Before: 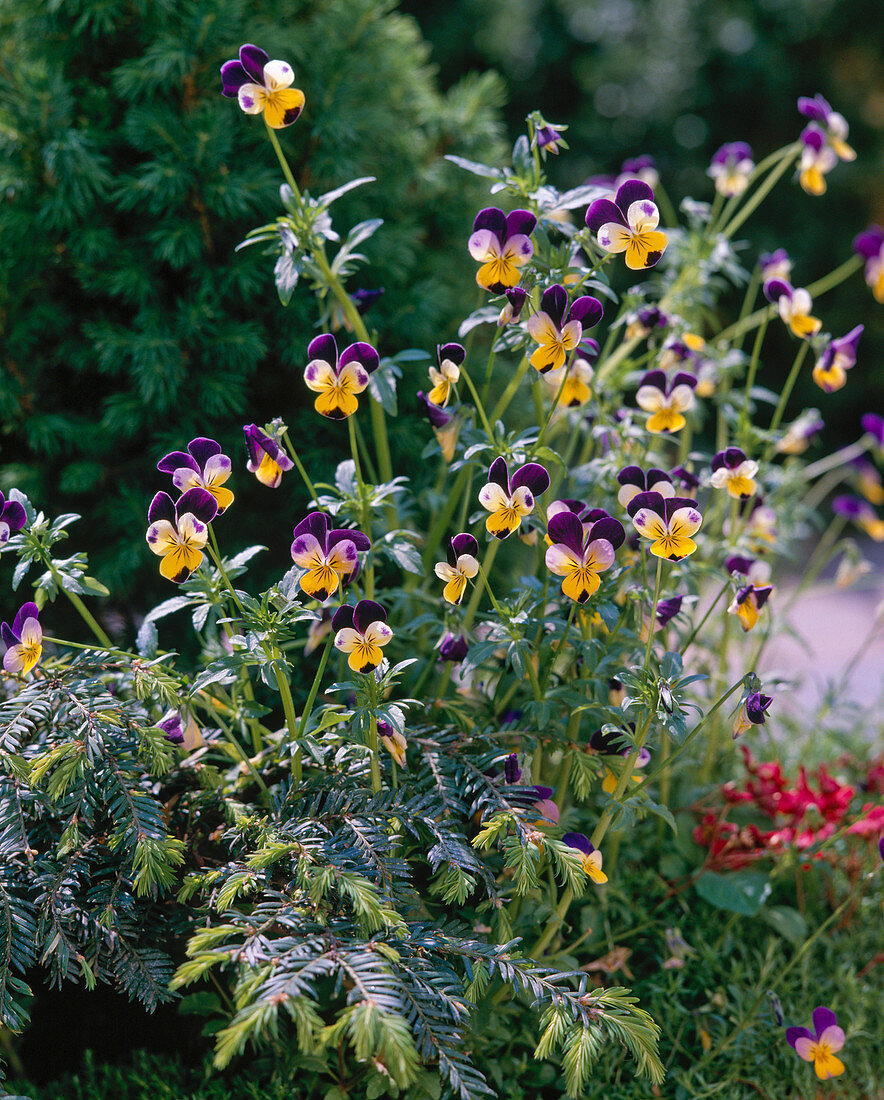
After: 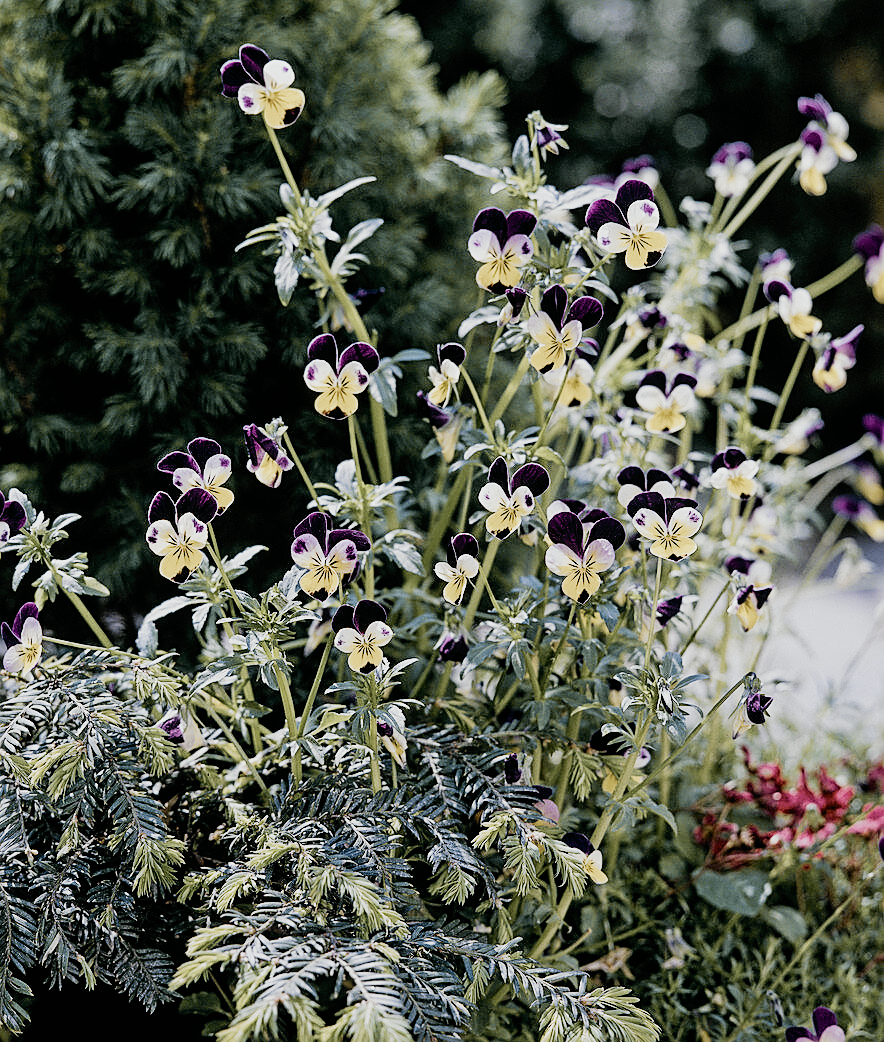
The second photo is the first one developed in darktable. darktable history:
tone curve: curves: ch0 [(0, 0) (0.07, 0.052) (0.23, 0.254) (0.486, 0.53) (0.822, 0.825) (0.994, 0.955)]; ch1 [(0, 0) (0.226, 0.261) (0.379, 0.442) (0.469, 0.472) (0.495, 0.495) (0.514, 0.504) (0.561, 0.568) (0.59, 0.612) (1, 1)]; ch2 [(0, 0) (0.269, 0.299) (0.459, 0.441) (0.498, 0.499) (0.523, 0.52) (0.551, 0.576) (0.629, 0.643) (0.659, 0.681) (0.718, 0.764) (1, 1)], color space Lab, independent channels, preserve colors none
sharpen: amount 0.566
crop and rotate: top 0%, bottom 5.231%
exposure: exposure 0.602 EV, compensate highlight preservation false
filmic rgb: black relative exposure -5.12 EV, white relative exposure 3.96 EV, hardness 2.88, contrast 1.408, highlights saturation mix -31.47%, preserve chrominance no, color science v5 (2021), contrast in shadows safe, contrast in highlights safe
